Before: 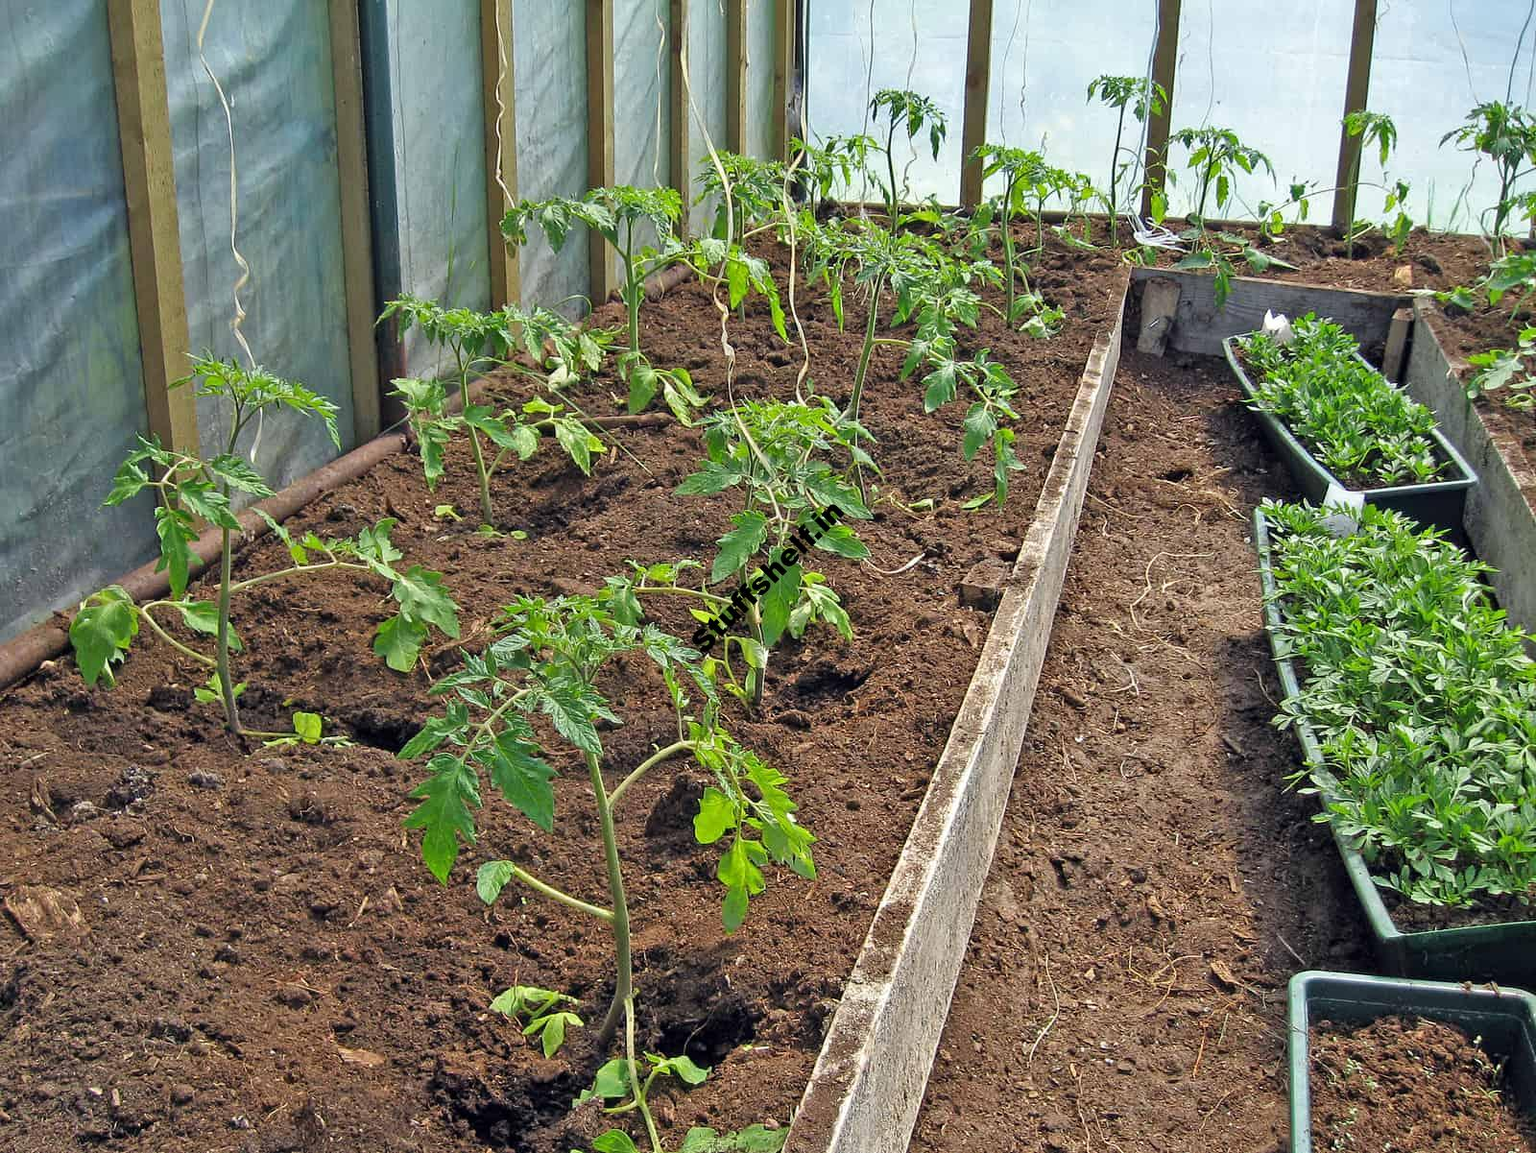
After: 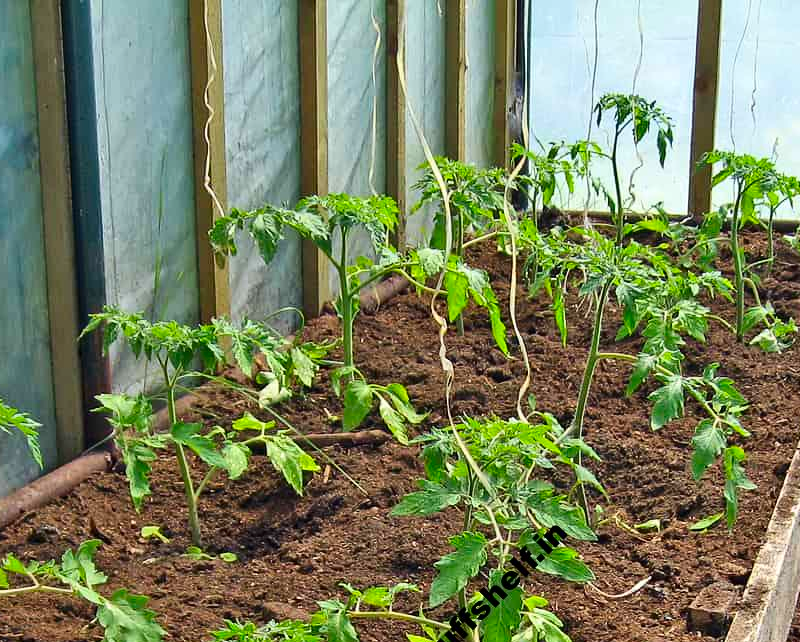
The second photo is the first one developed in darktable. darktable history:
contrast brightness saturation: contrast 0.175, saturation 0.301
crop: left 19.512%, right 30.428%, bottom 46.461%
